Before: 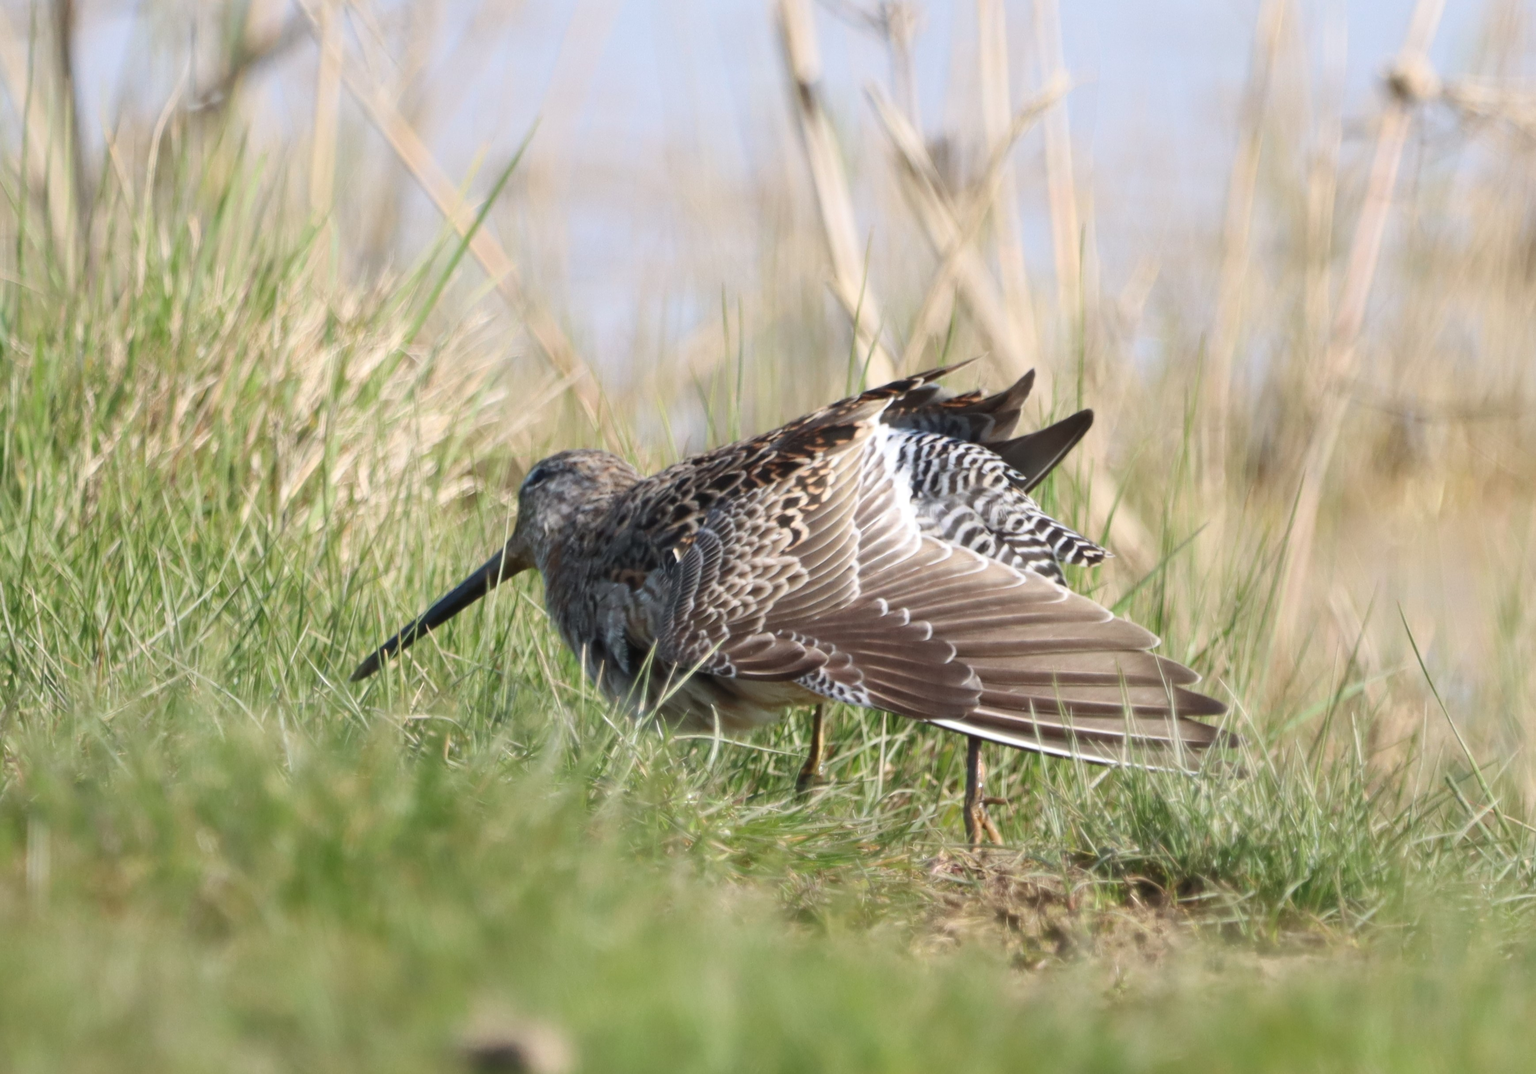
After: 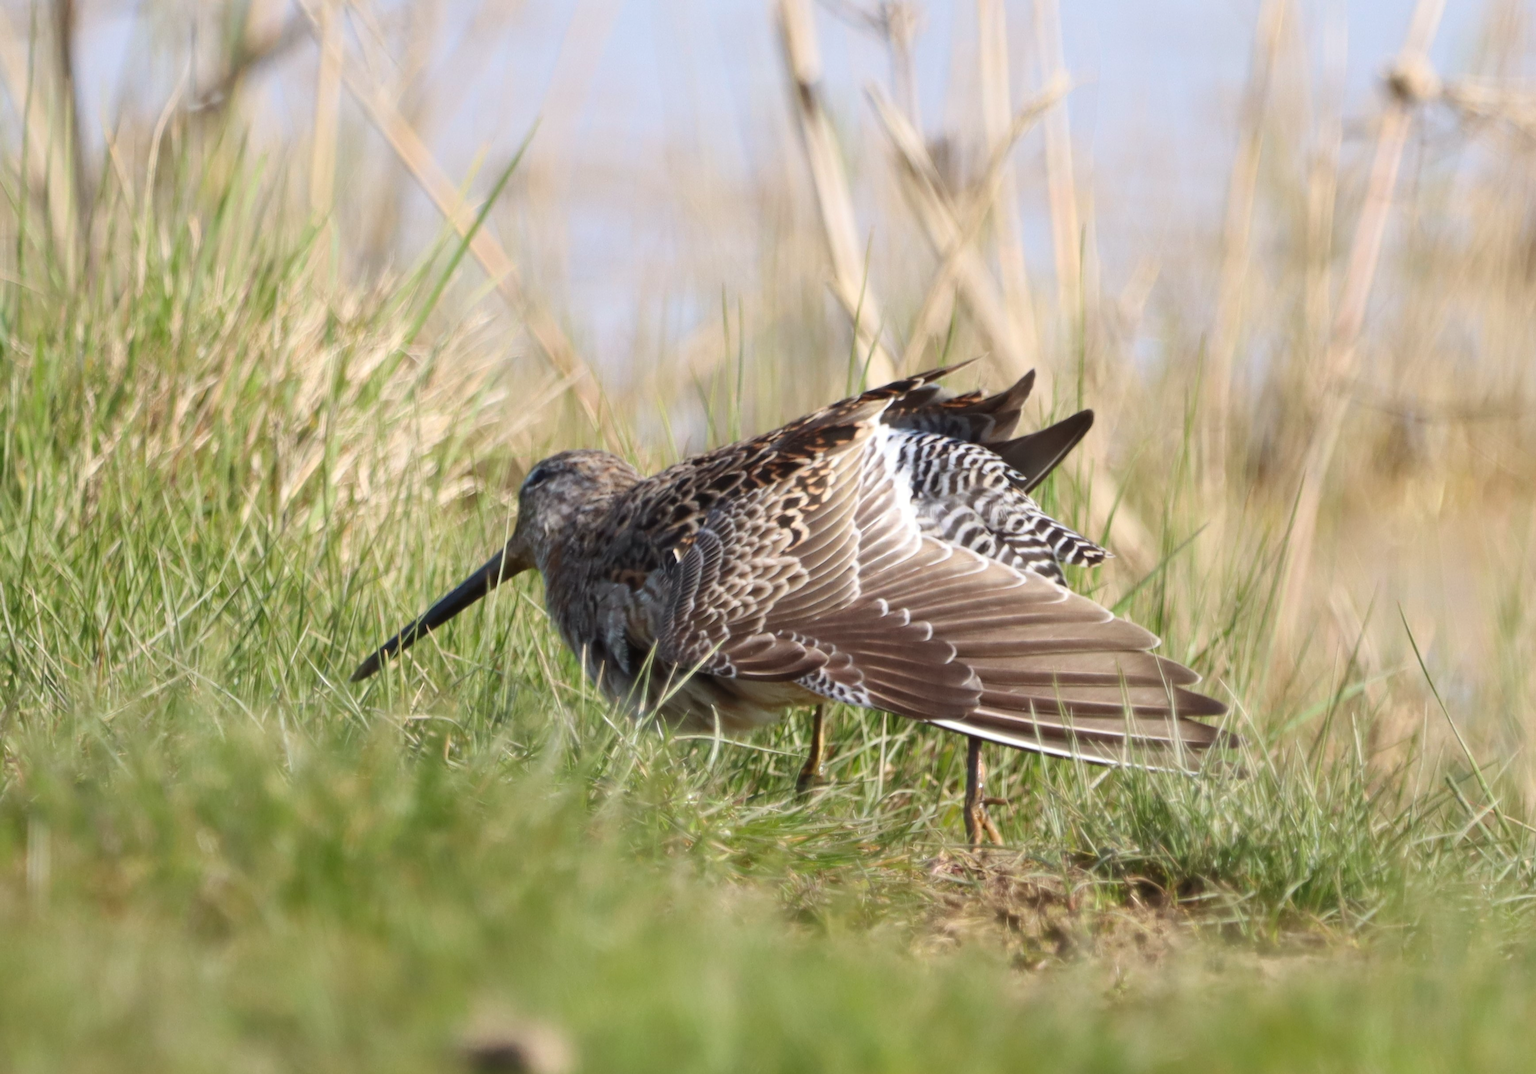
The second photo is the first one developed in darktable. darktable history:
color balance rgb: power › luminance -3.725%, power › chroma 0.538%, power › hue 37.38°, perceptual saturation grading › global saturation 0.759%, global vibrance 20%
